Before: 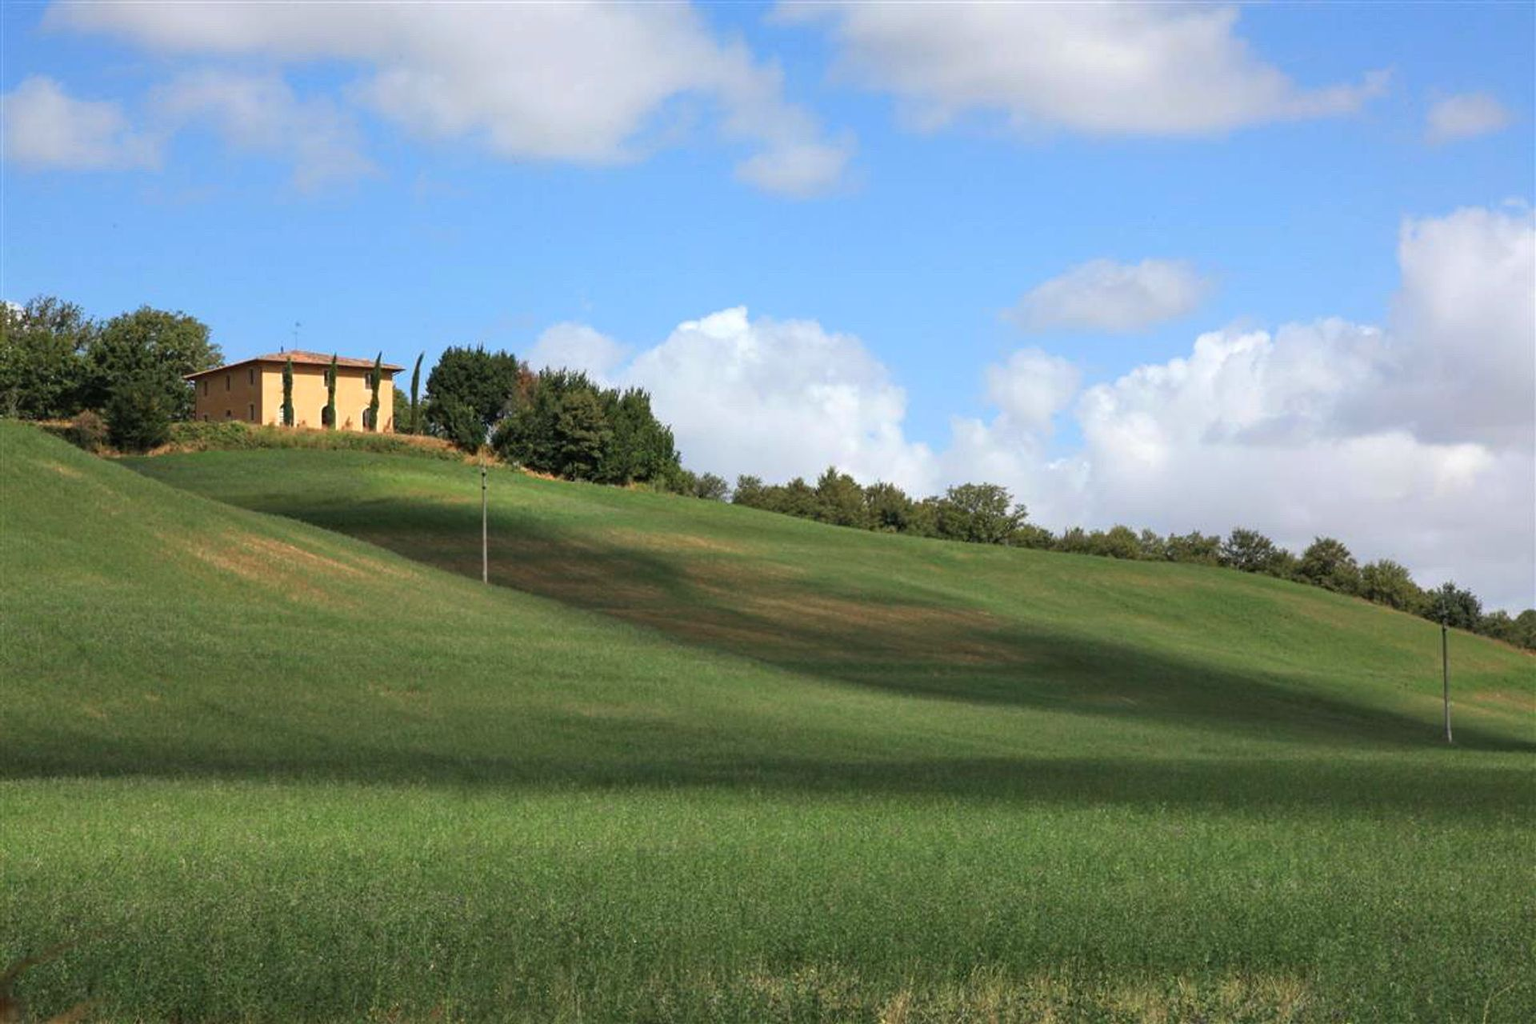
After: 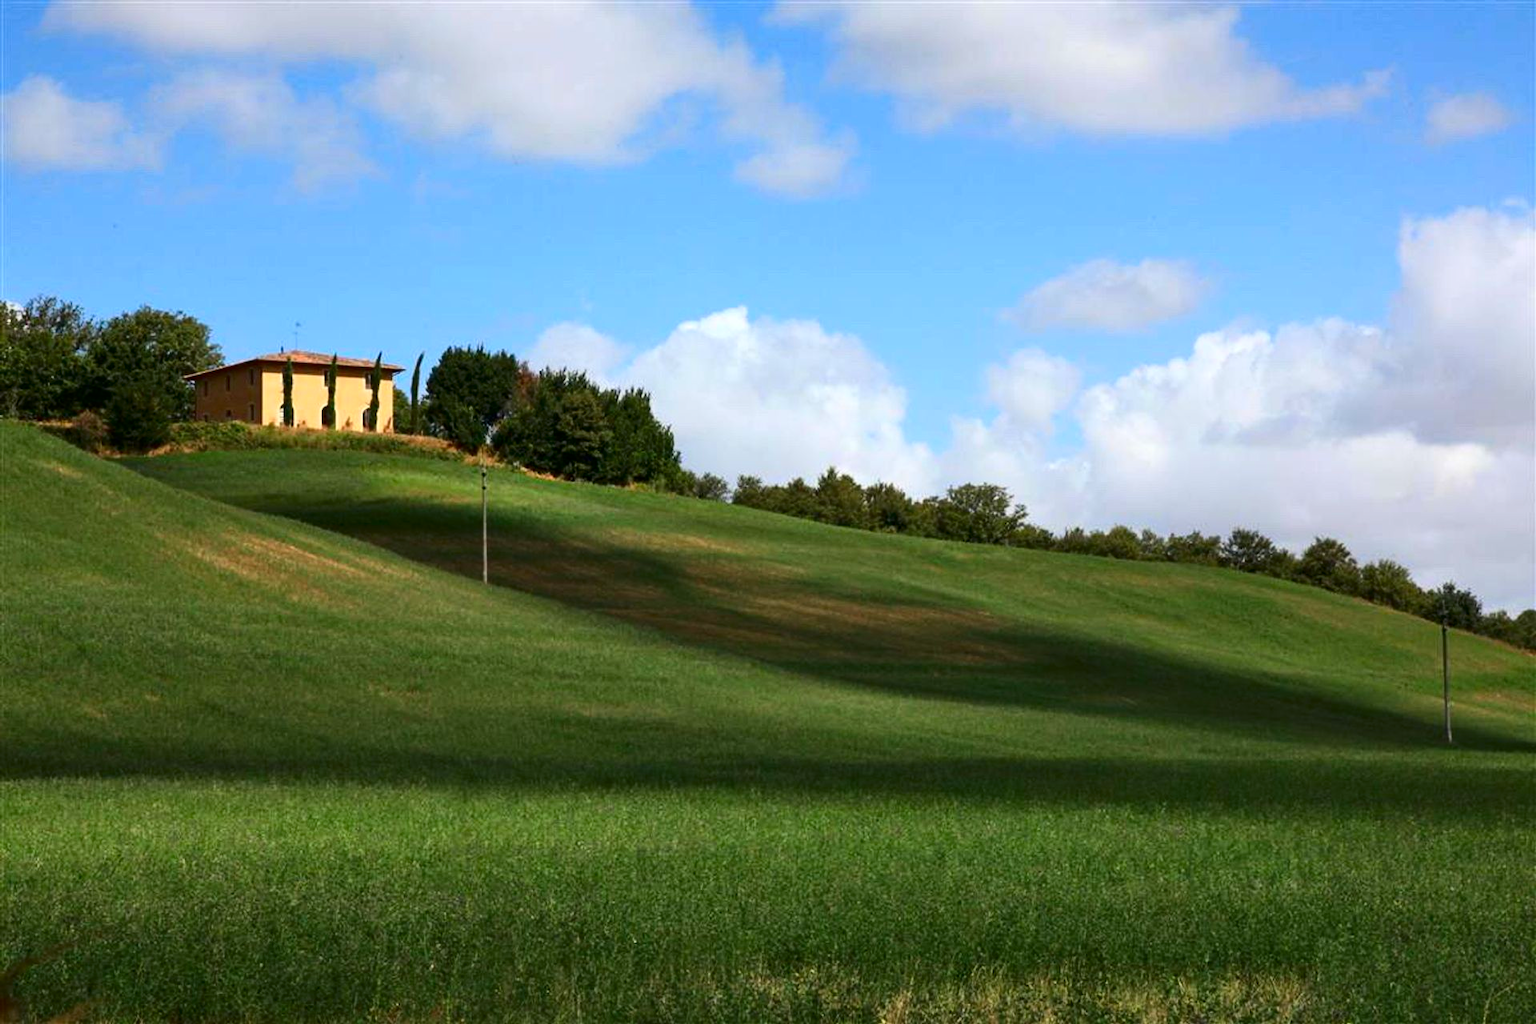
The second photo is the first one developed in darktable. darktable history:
contrast brightness saturation: contrast 0.187, brightness -0.113, saturation 0.206
